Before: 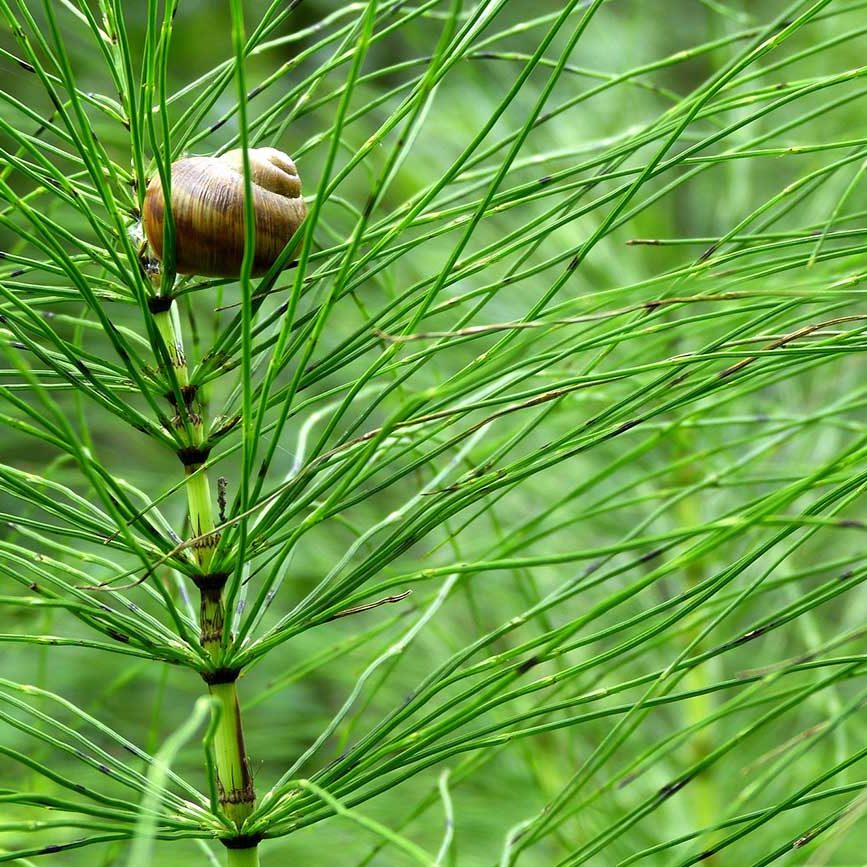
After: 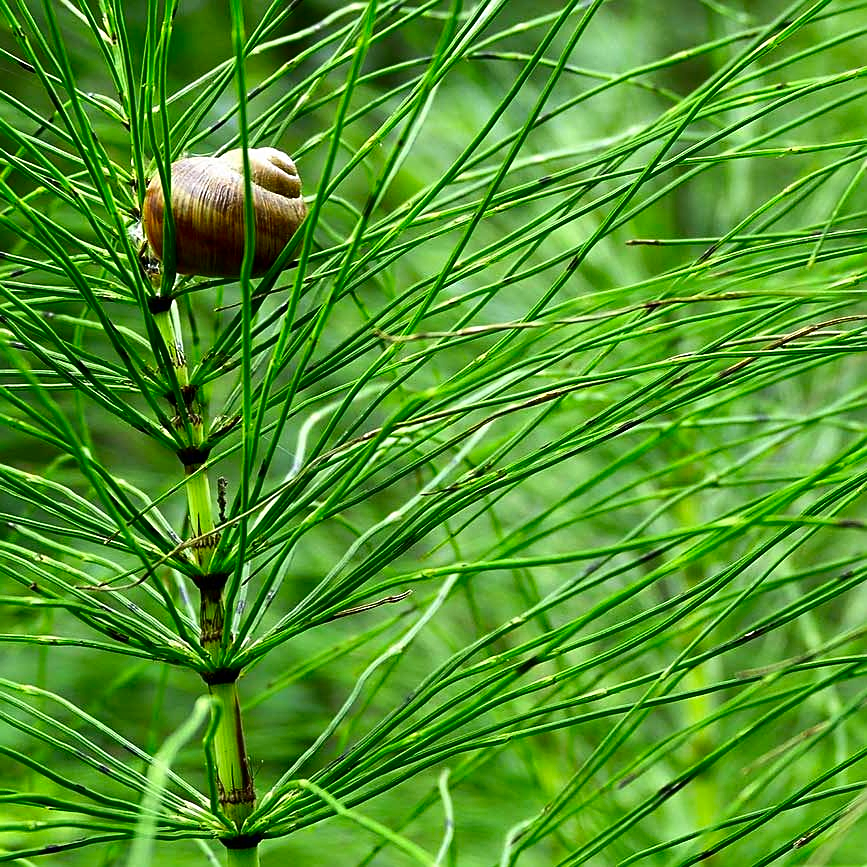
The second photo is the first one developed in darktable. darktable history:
contrast brightness saturation: contrast 0.123, brightness -0.117, saturation 0.195
sharpen: amount 0.494
